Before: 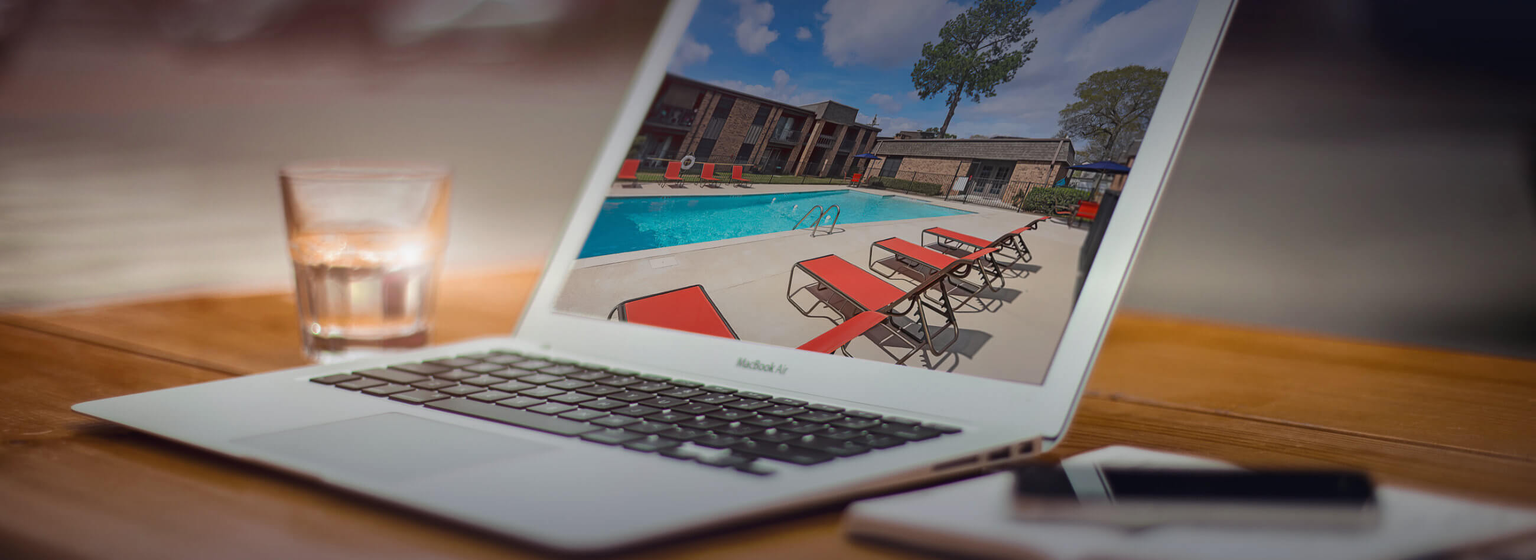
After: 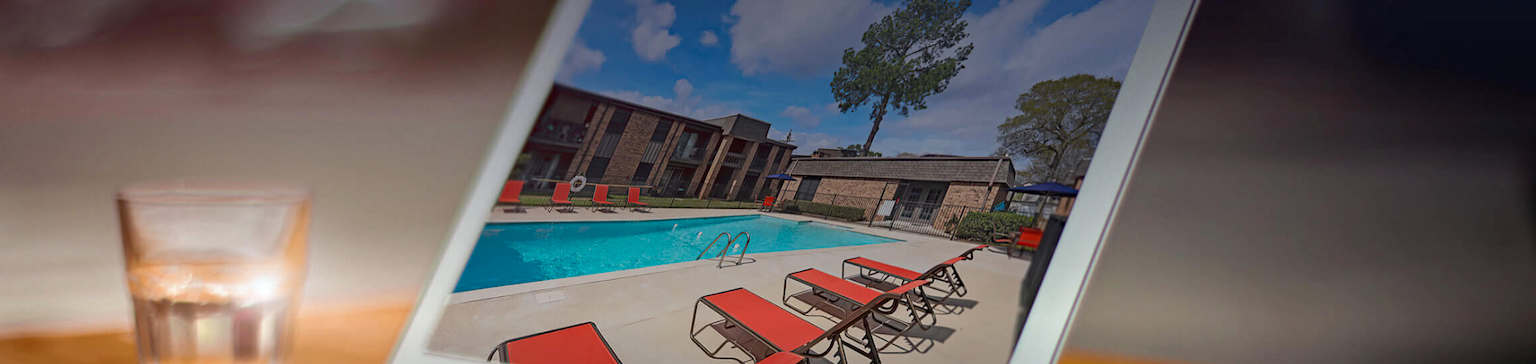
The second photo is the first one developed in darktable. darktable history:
haze removal: compatibility mode true, adaptive false
crop and rotate: left 11.538%, bottom 42.349%
